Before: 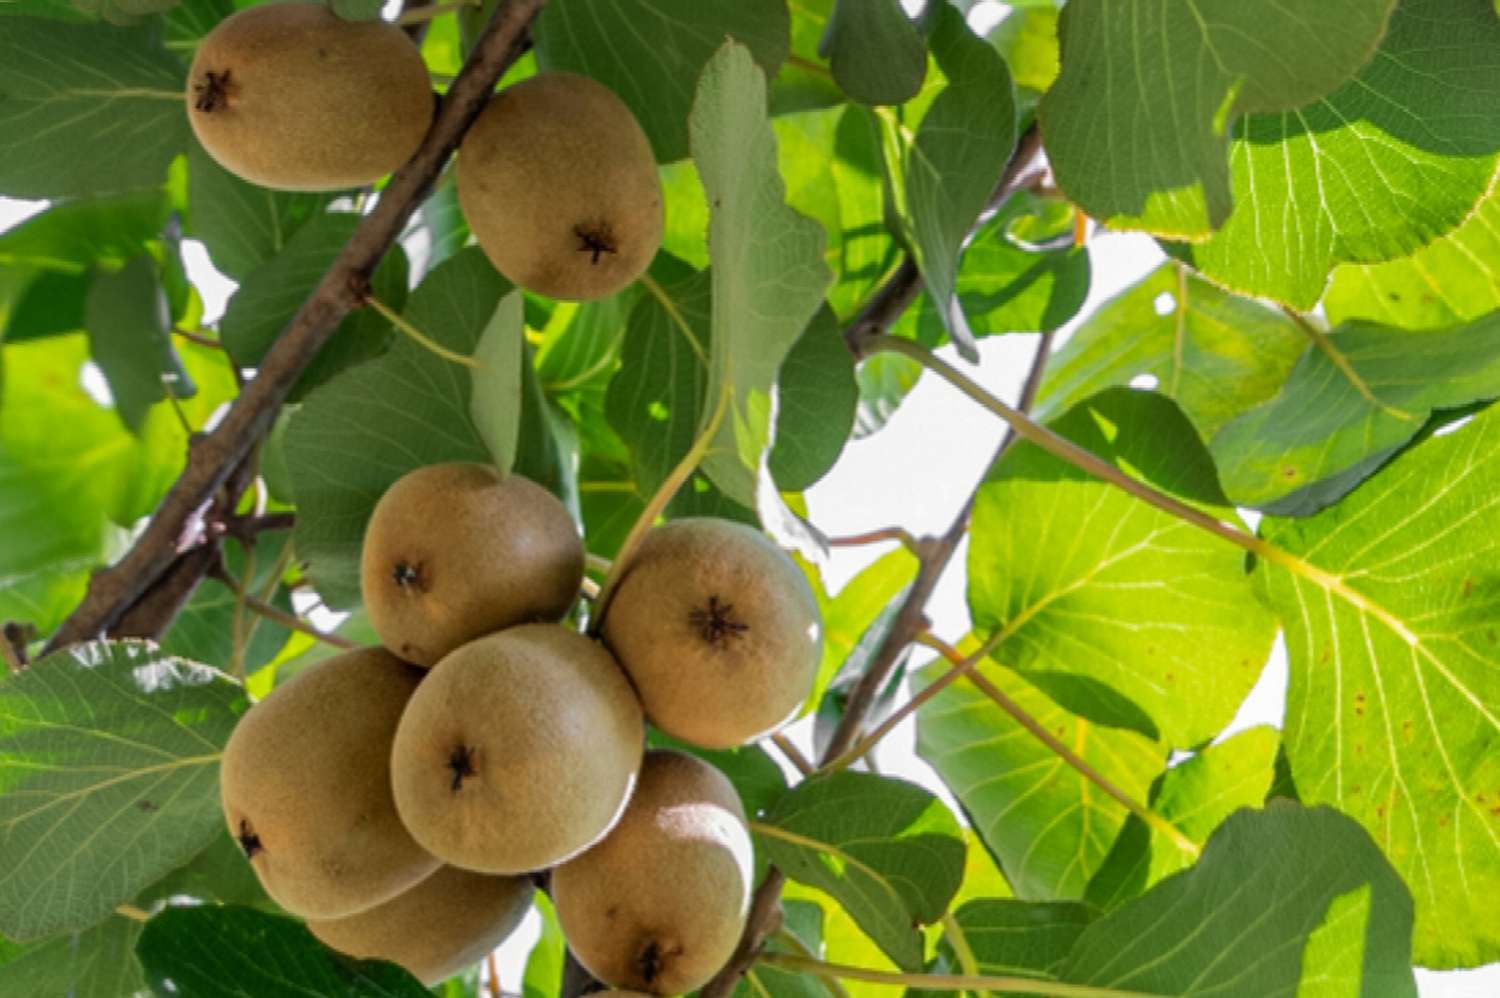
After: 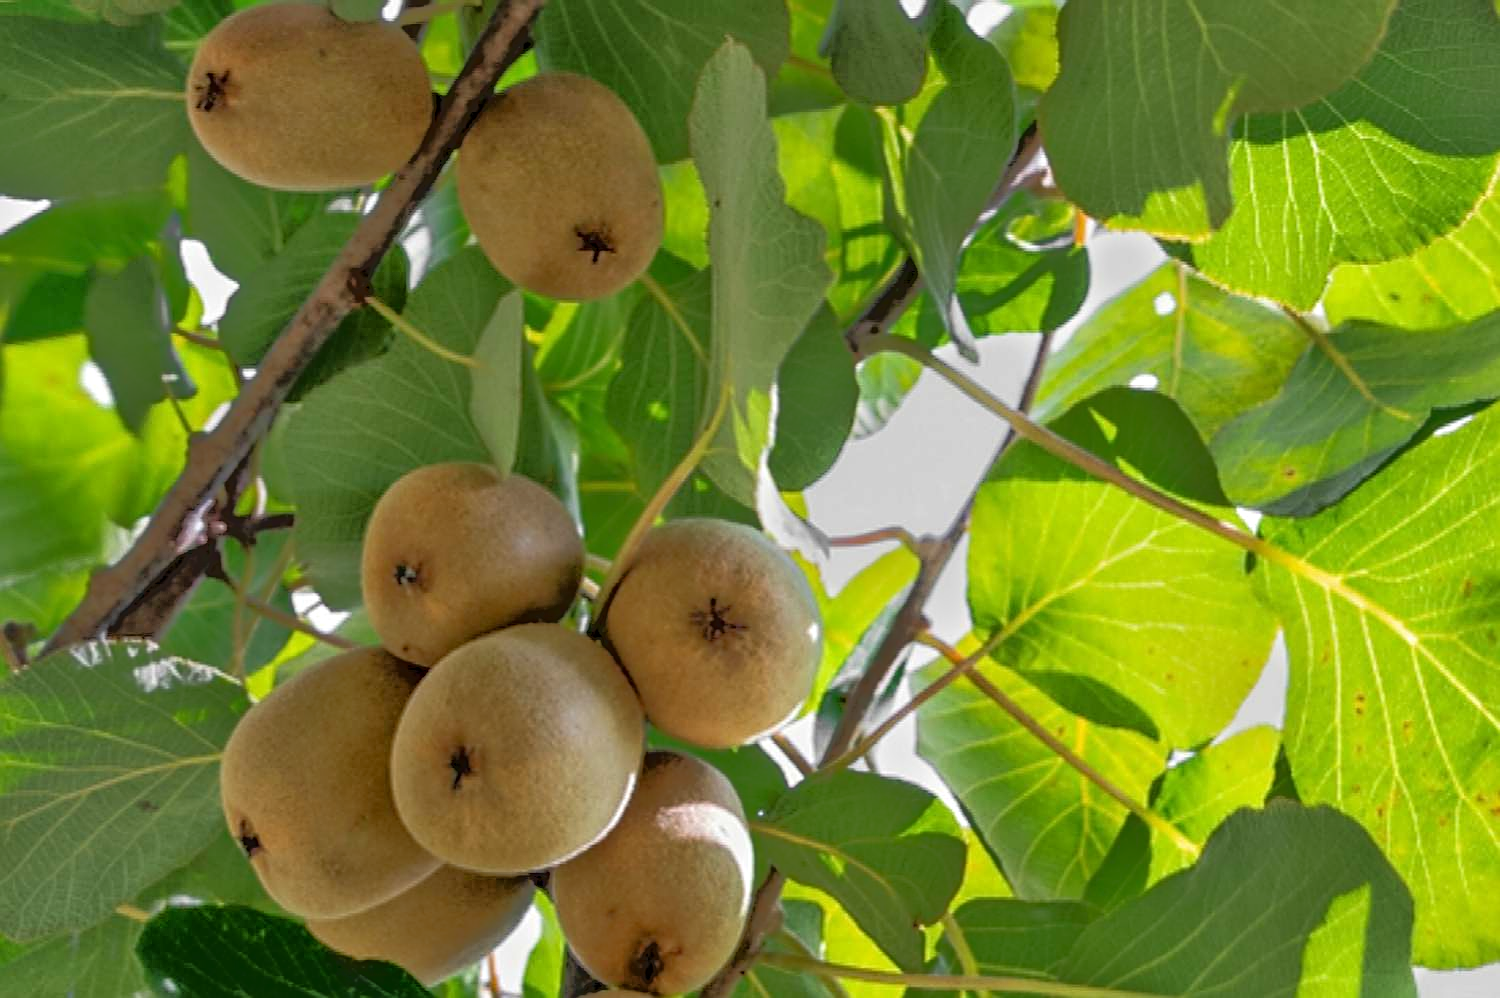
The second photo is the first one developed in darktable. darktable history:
sharpen: on, module defaults
tone equalizer: -7 EV -0.627 EV, -6 EV 0.985 EV, -5 EV -0.436 EV, -4 EV 0.434 EV, -3 EV 0.419 EV, -2 EV 0.12 EV, -1 EV -0.131 EV, +0 EV -0.42 EV
